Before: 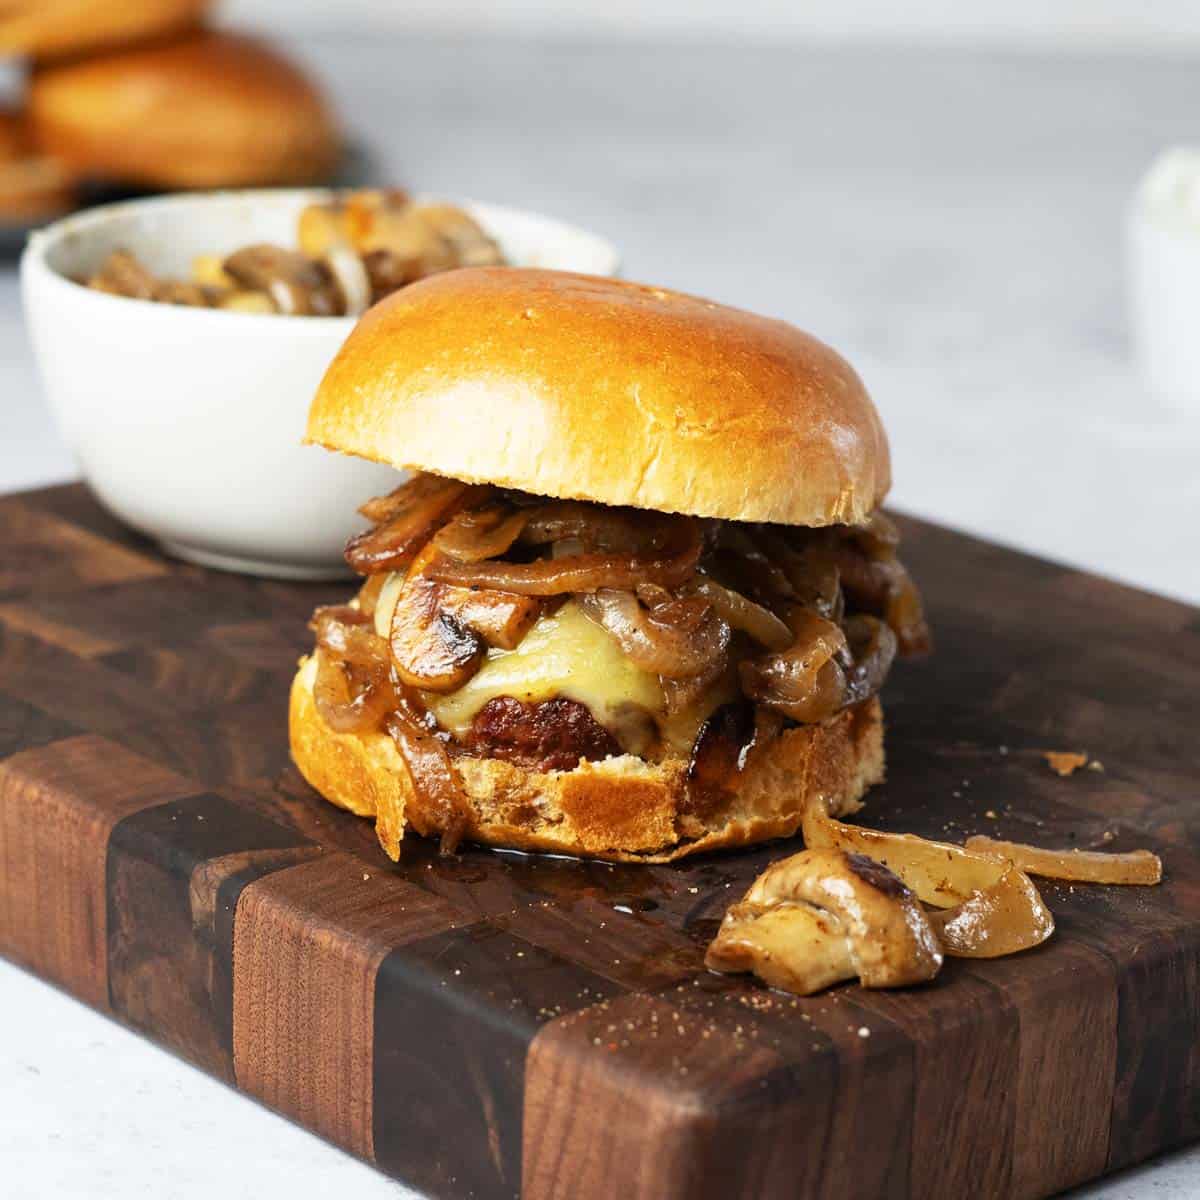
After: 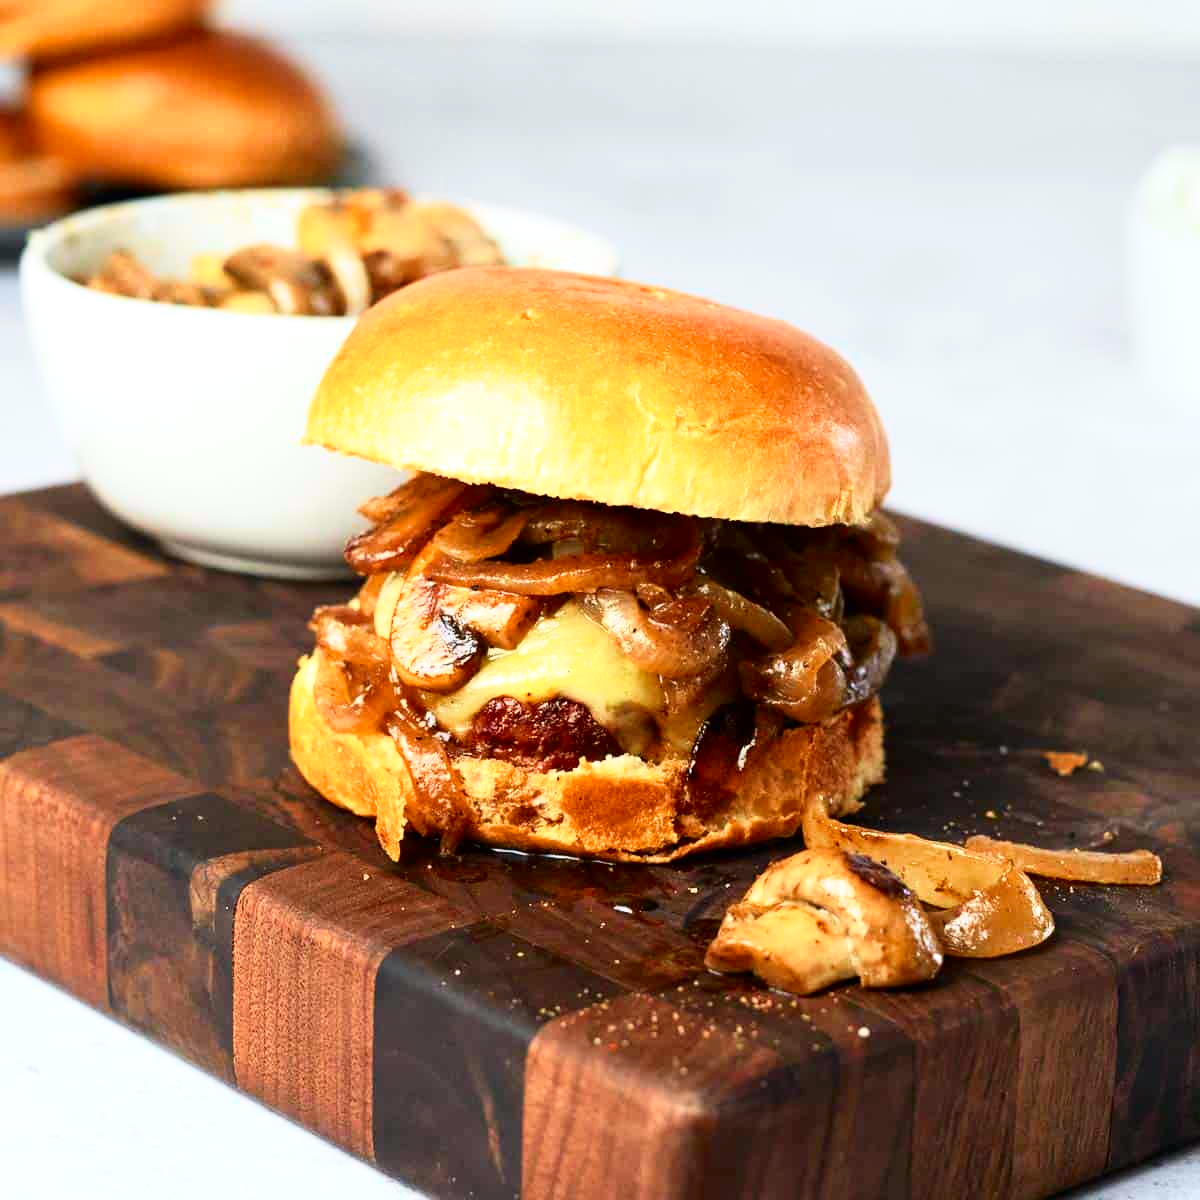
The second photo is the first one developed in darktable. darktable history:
tone curve: curves: ch0 [(0, 0) (0.051, 0.021) (0.11, 0.069) (0.249, 0.235) (0.452, 0.526) (0.596, 0.713) (0.703, 0.83) (0.851, 0.938) (1, 1)]; ch1 [(0, 0) (0.1, 0.038) (0.318, 0.221) (0.413, 0.325) (0.443, 0.412) (0.483, 0.474) (0.503, 0.501) (0.516, 0.517) (0.548, 0.568) (0.569, 0.599) (0.594, 0.634) (0.666, 0.701) (1, 1)]; ch2 [(0, 0) (0.453, 0.435) (0.479, 0.476) (0.504, 0.5) (0.529, 0.537) (0.556, 0.583) (0.584, 0.618) (0.824, 0.815) (1, 1)], color space Lab, independent channels, preserve colors none
tone equalizer: on, module defaults
exposure: exposure 0.127 EV, compensate highlight preservation false
color balance rgb: shadows fall-off 101%, linear chroma grading › mid-tones 7.63%, perceptual saturation grading › mid-tones 11.68%, mask middle-gray fulcrum 22.45%, global vibrance 10.11%, saturation formula JzAzBz (2021)
